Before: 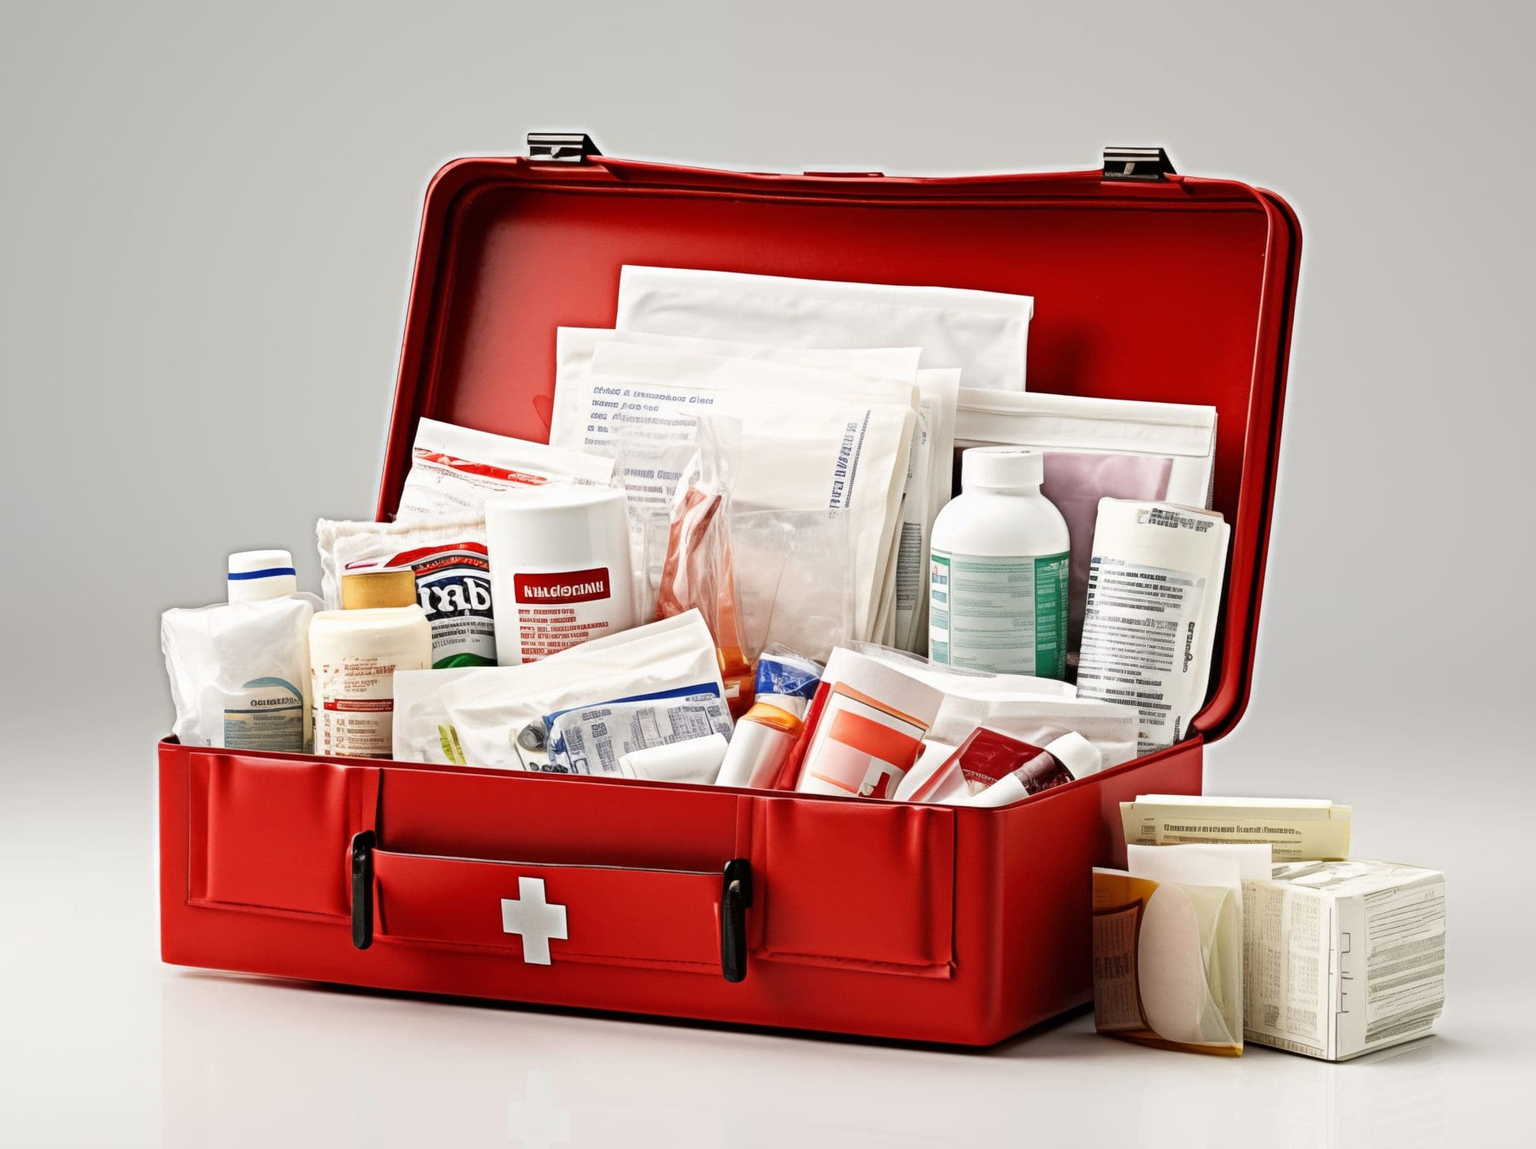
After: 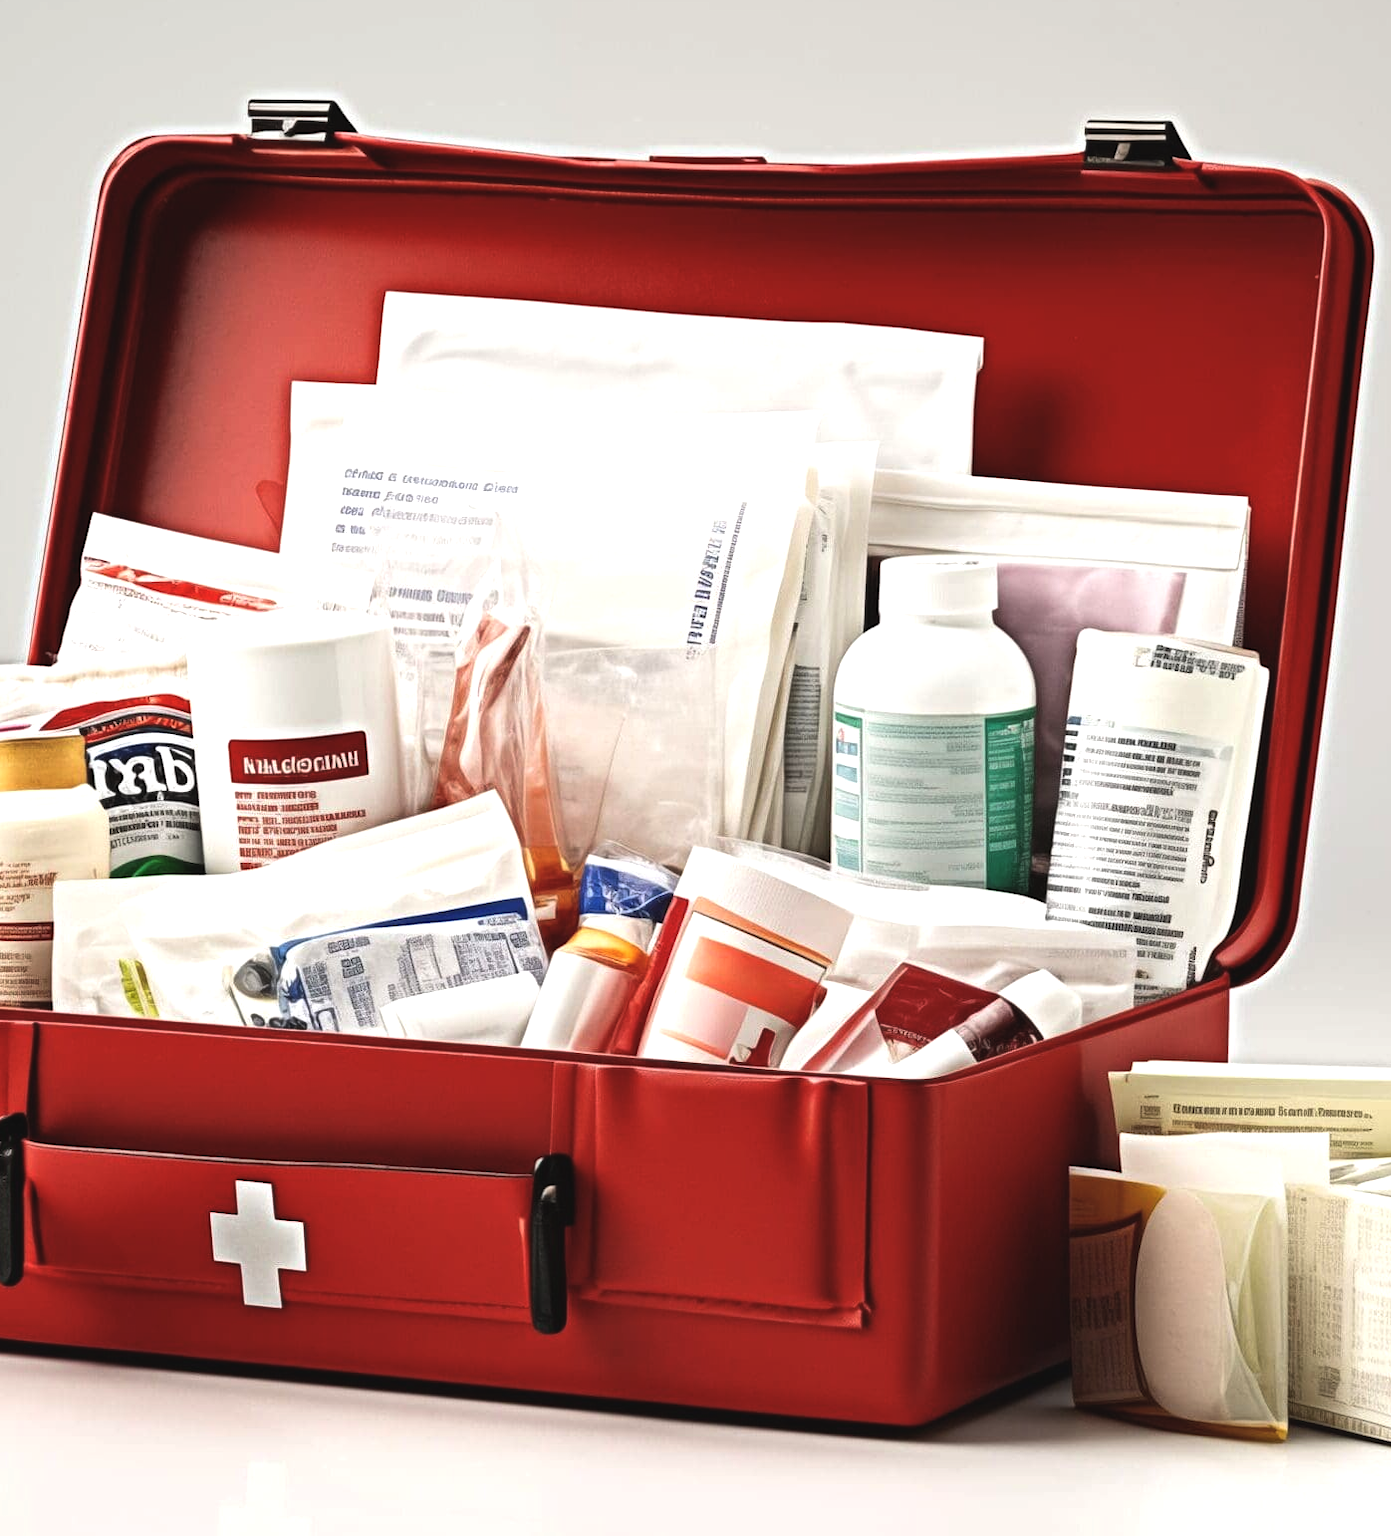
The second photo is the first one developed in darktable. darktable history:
crop and rotate: left 23.242%, top 5.637%, right 14.385%, bottom 2.343%
color balance rgb: global offset › luminance 0.704%, perceptual saturation grading › global saturation -3.52%, perceptual saturation grading › shadows -1.998%, perceptual brilliance grading › global brilliance -17.814%, perceptual brilliance grading › highlights 28.579%, global vibrance 20%
